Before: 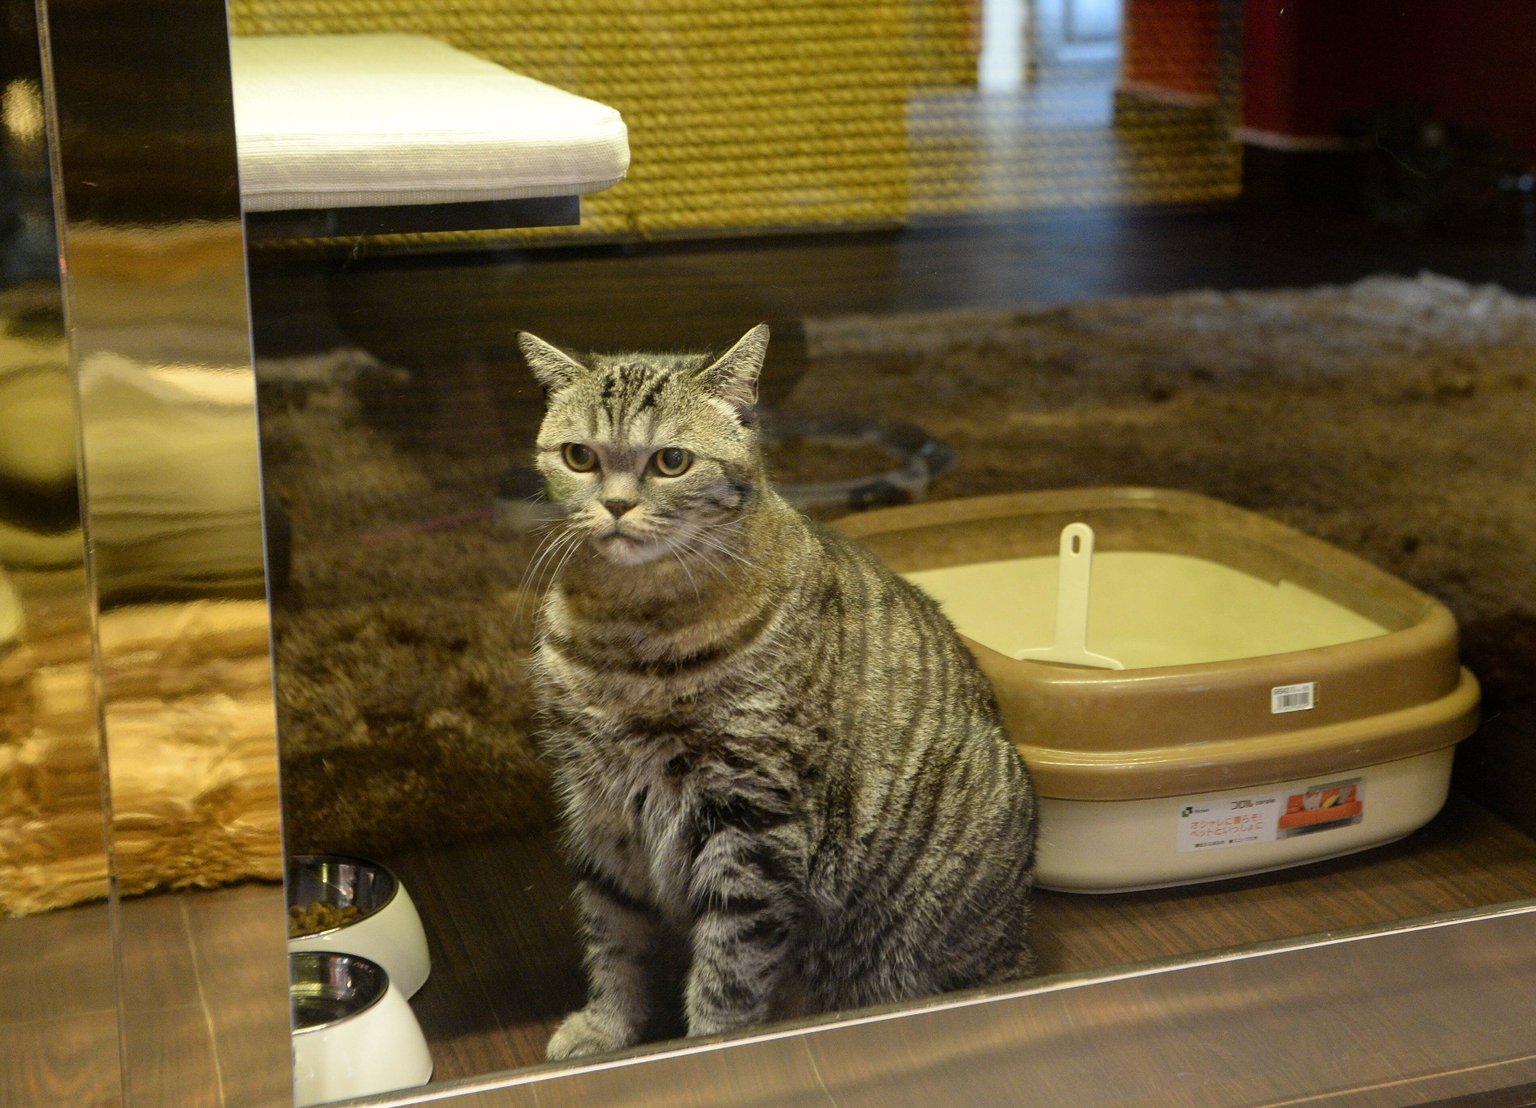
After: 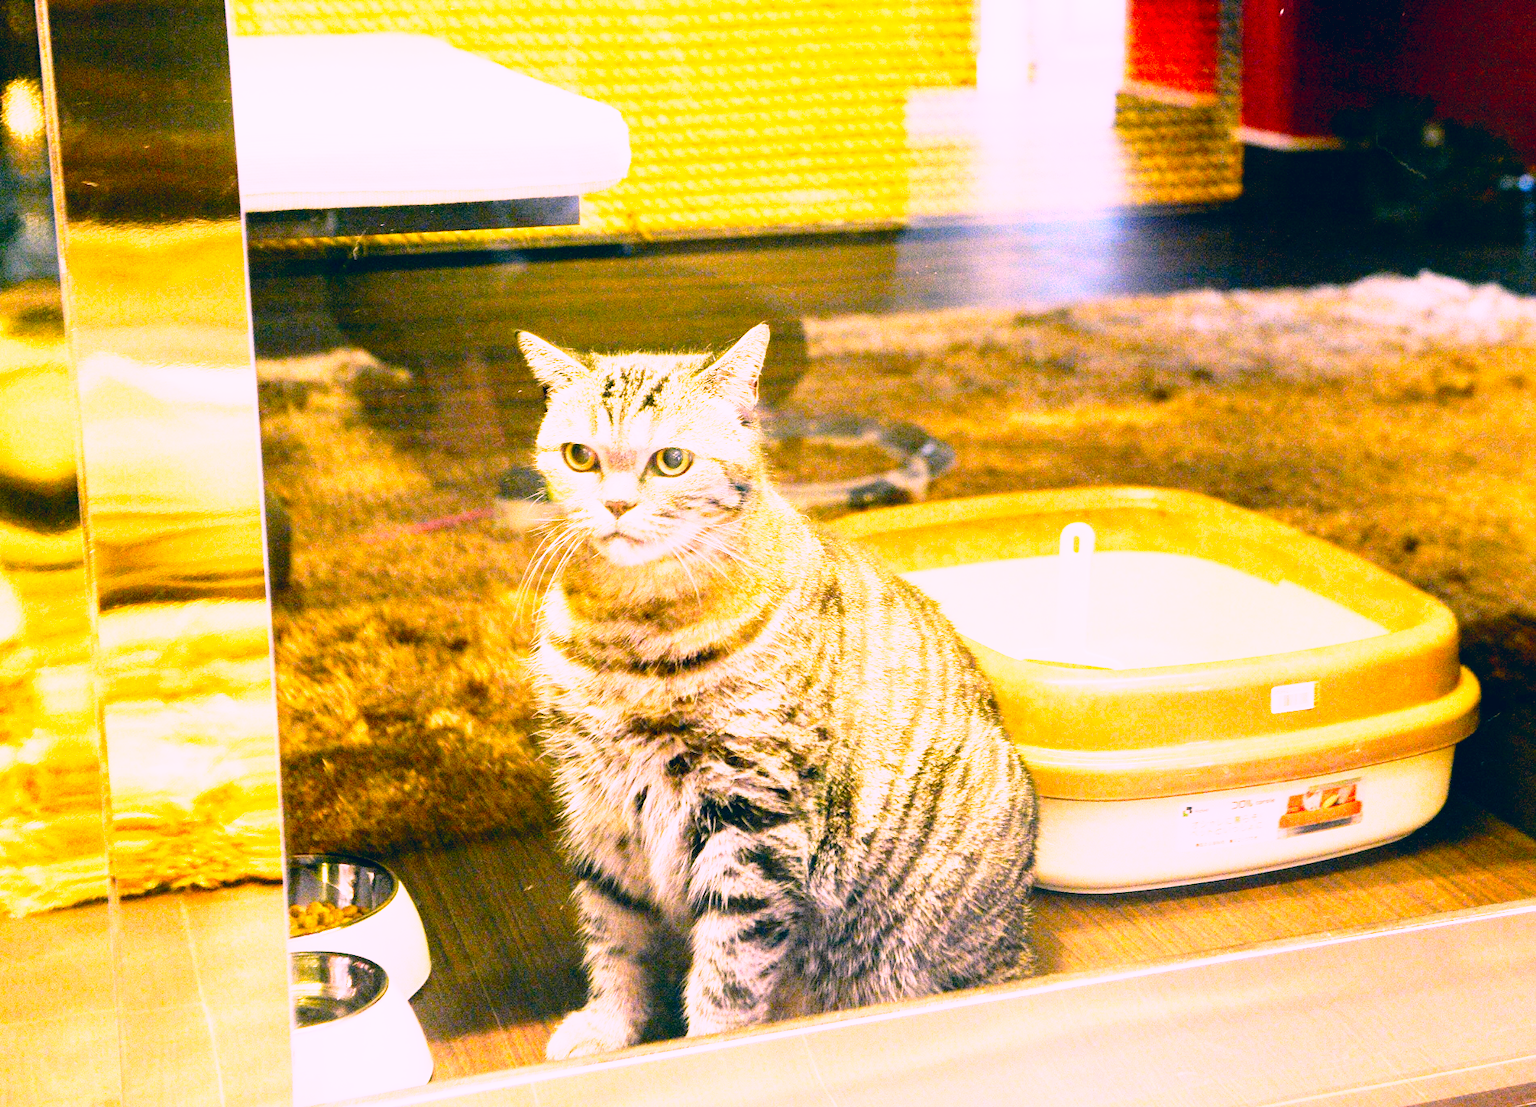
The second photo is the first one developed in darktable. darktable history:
exposure: black level correction 0.001, exposure 1.735 EV, compensate highlight preservation false
base curve: curves: ch0 [(0, 0) (0.012, 0.01) (0.073, 0.168) (0.31, 0.711) (0.645, 0.957) (1, 1)], preserve colors none
color correction: highlights a* 17.03, highlights b* 0.205, shadows a* -15.38, shadows b* -14.56, saturation 1.5
